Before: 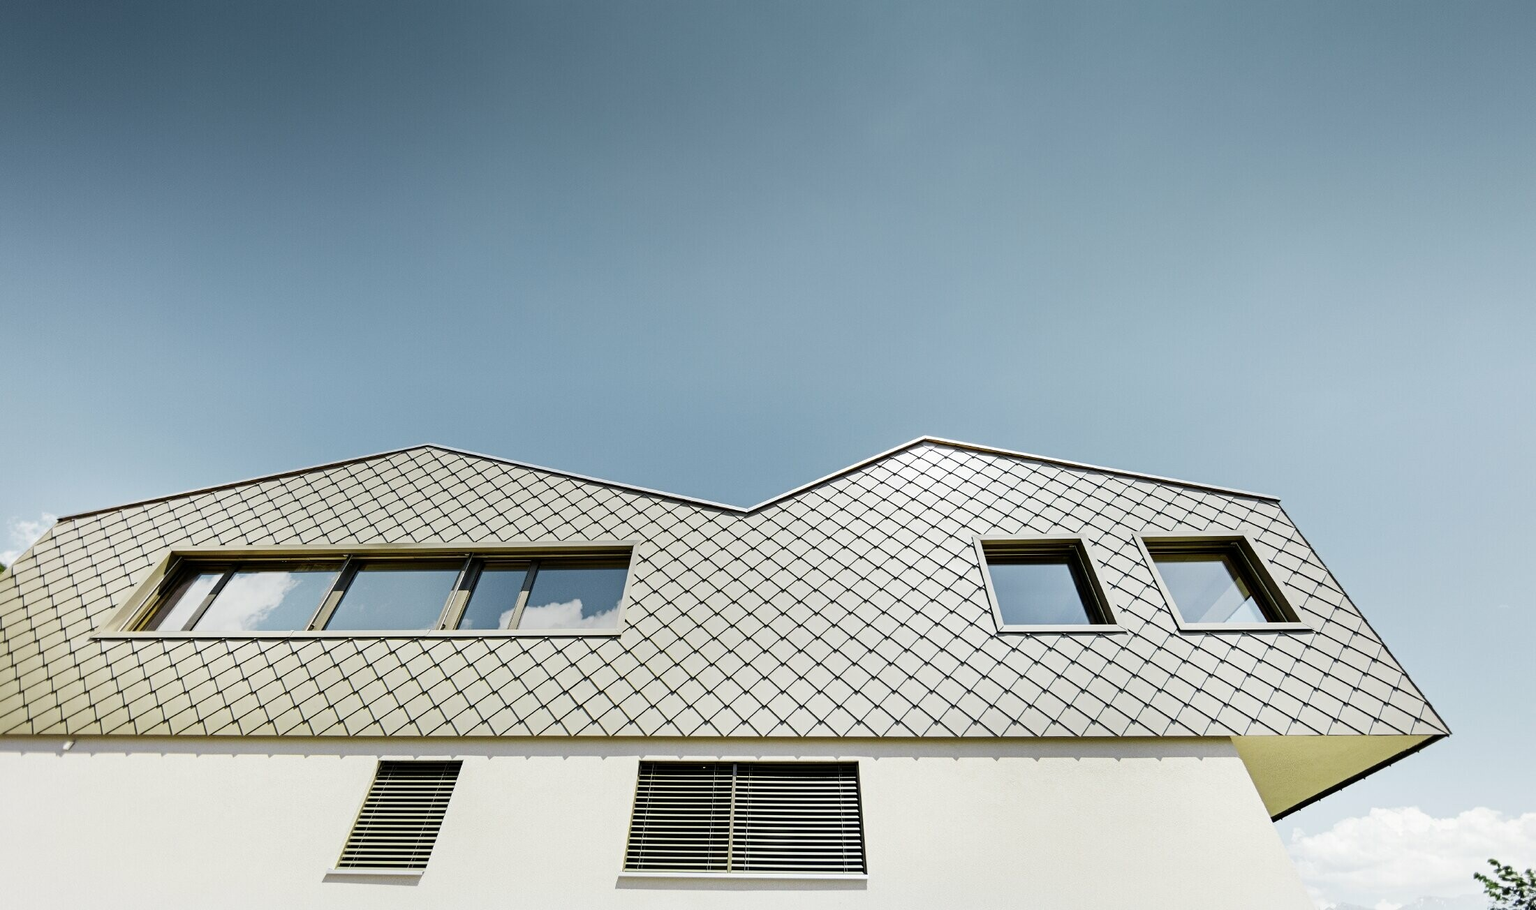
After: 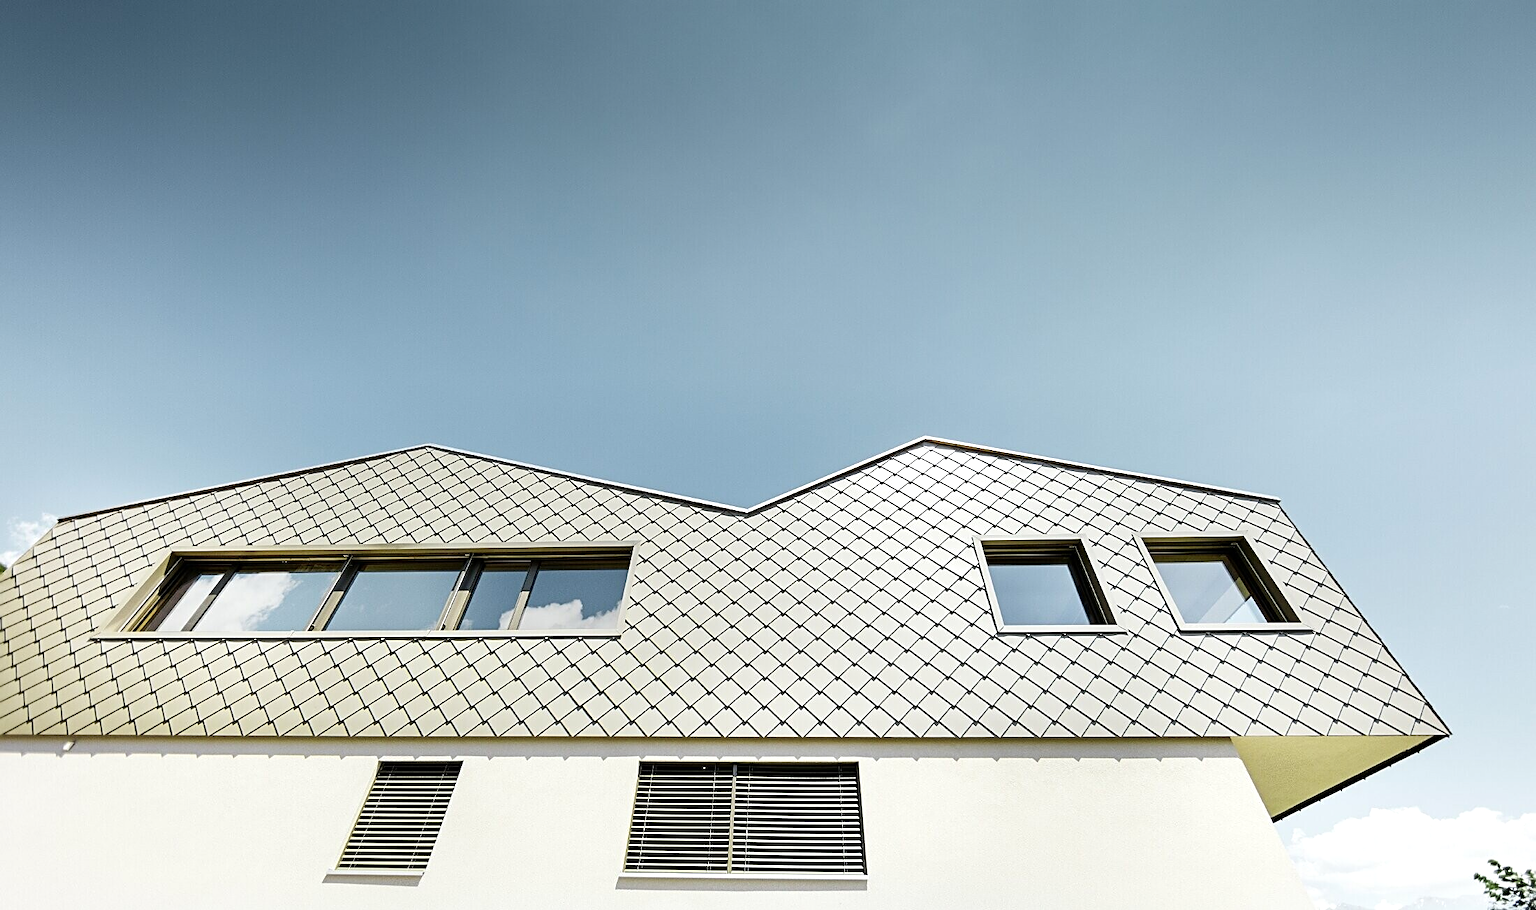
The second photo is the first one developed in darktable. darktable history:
exposure: exposure 0.258 EV, compensate highlight preservation false
sharpen: on, module defaults
